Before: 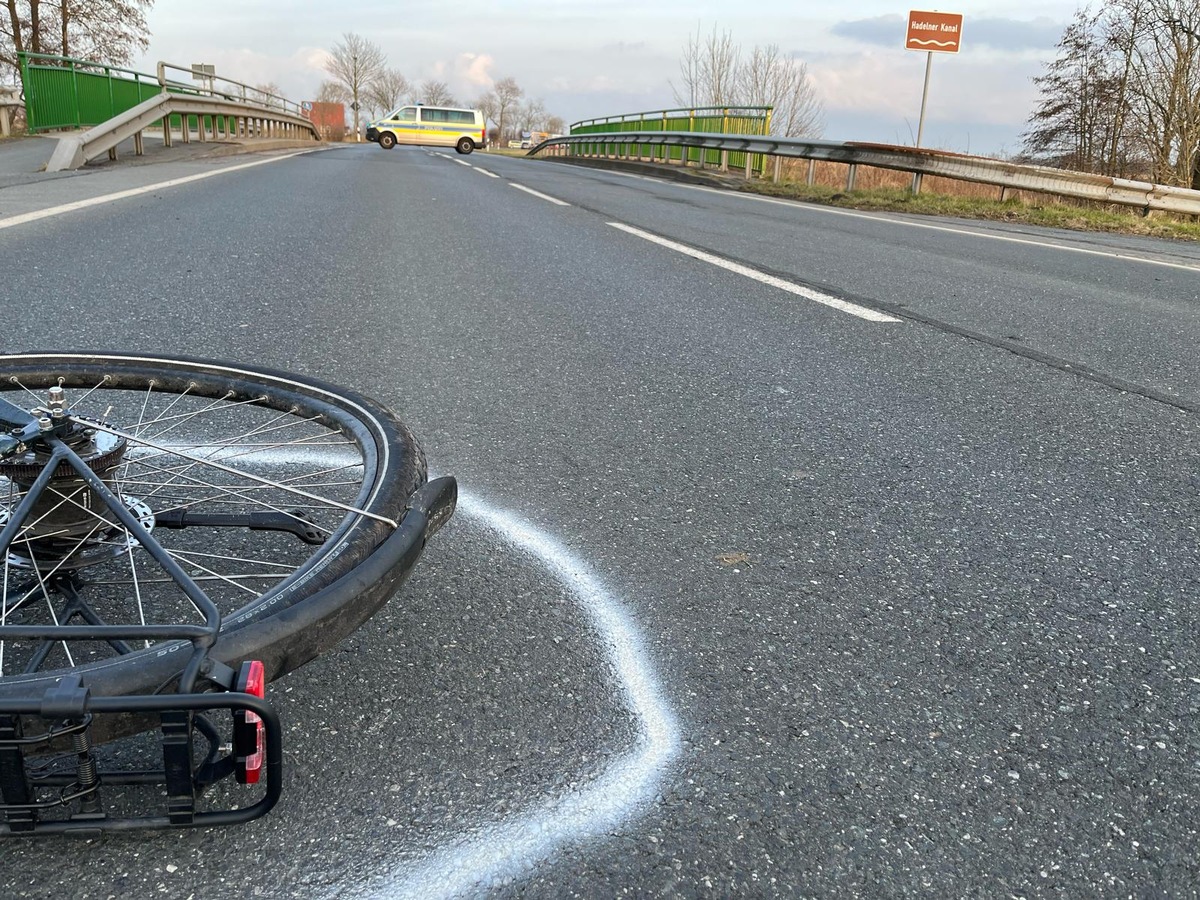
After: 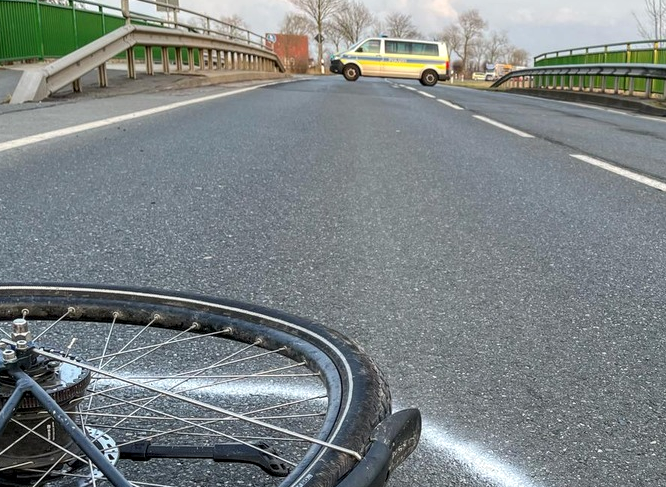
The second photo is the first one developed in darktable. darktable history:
local contrast: on, module defaults
crop and rotate: left 3.031%, top 7.561%, right 41.462%, bottom 38.269%
